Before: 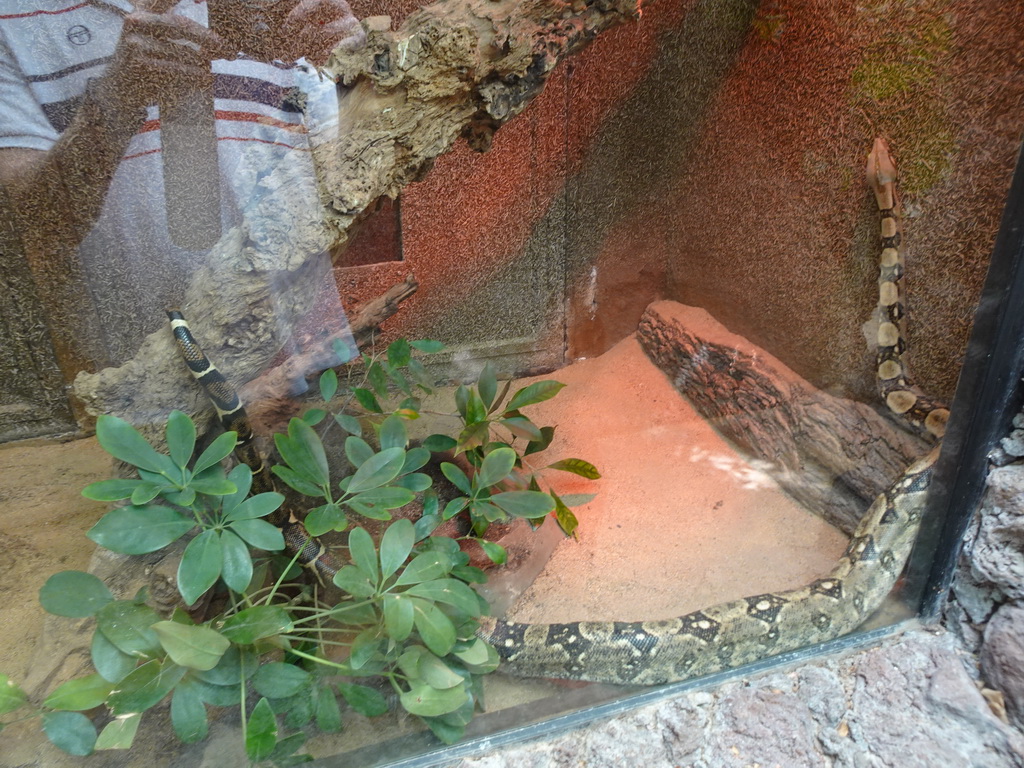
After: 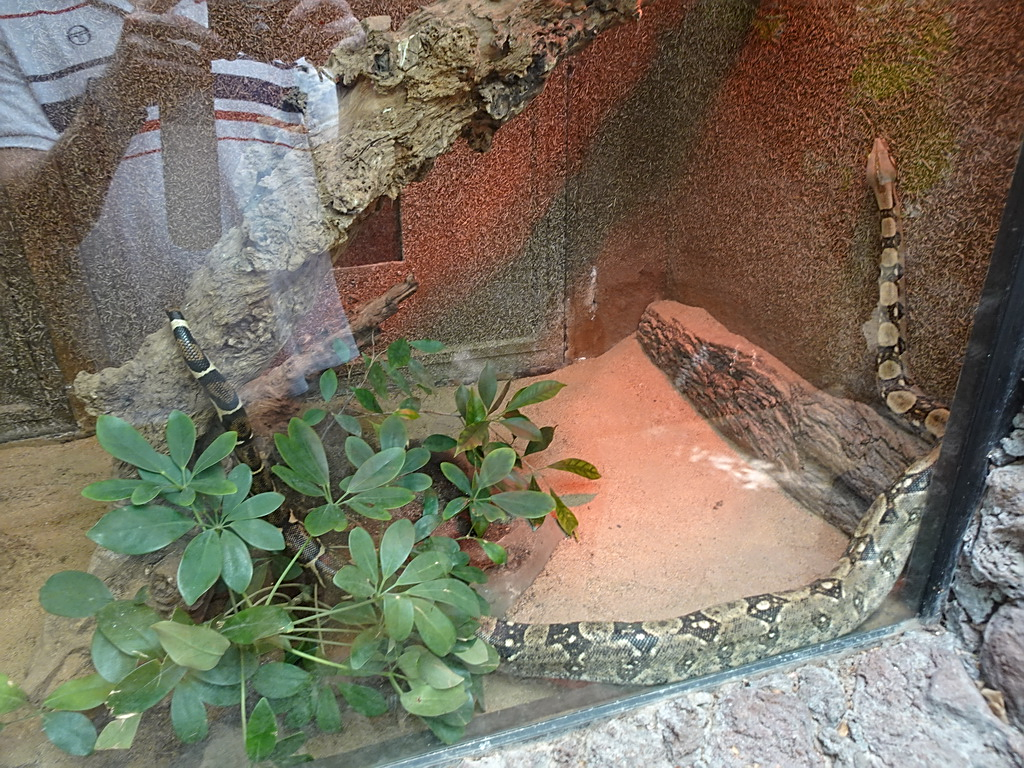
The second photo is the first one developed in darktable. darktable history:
sharpen: on, module defaults
contrast brightness saturation: saturation -0.05
